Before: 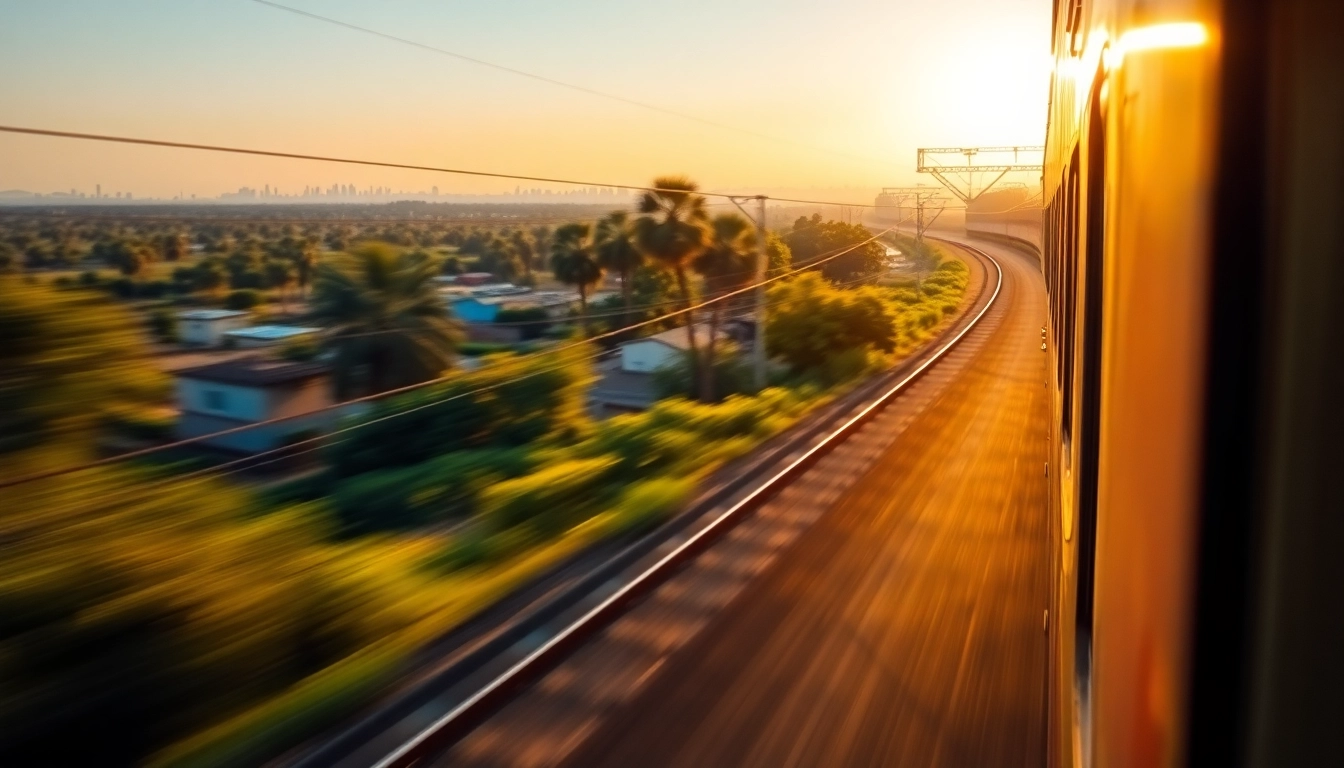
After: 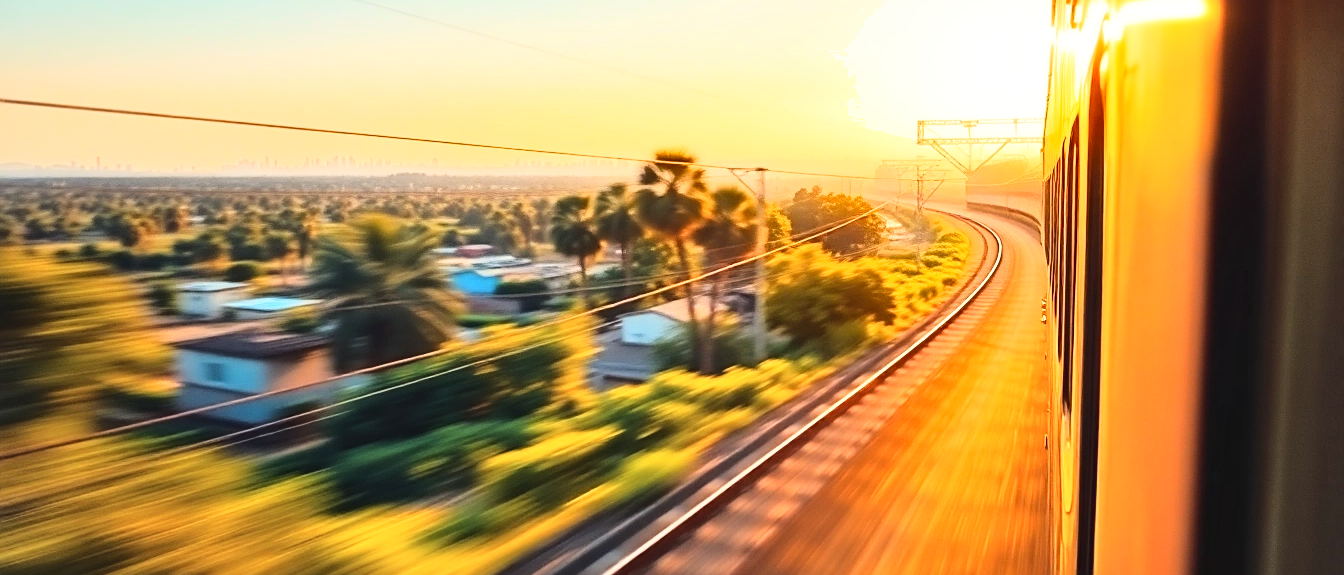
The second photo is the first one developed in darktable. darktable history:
crop: top 3.684%, bottom 21.375%
shadows and highlights: shadows 58.13, soften with gaussian
exposure: black level correction 0, exposure 0.932 EV, compensate highlight preservation false
contrast brightness saturation: contrast -0.09, saturation -0.103
sharpen: on, module defaults
base curve: curves: ch0 [(0, 0) (0.028, 0.03) (0.121, 0.232) (0.46, 0.748) (0.859, 0.968) (1, 1)]
